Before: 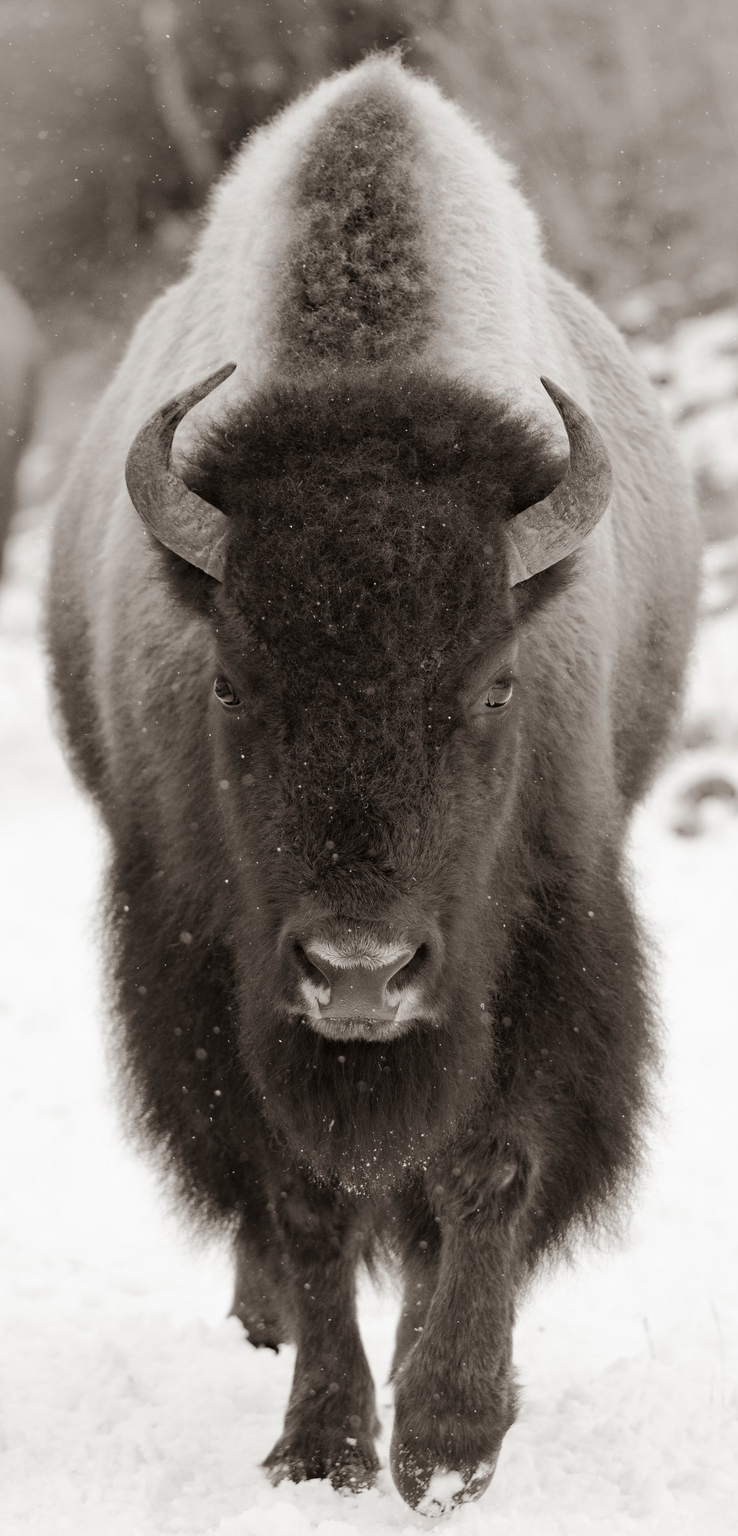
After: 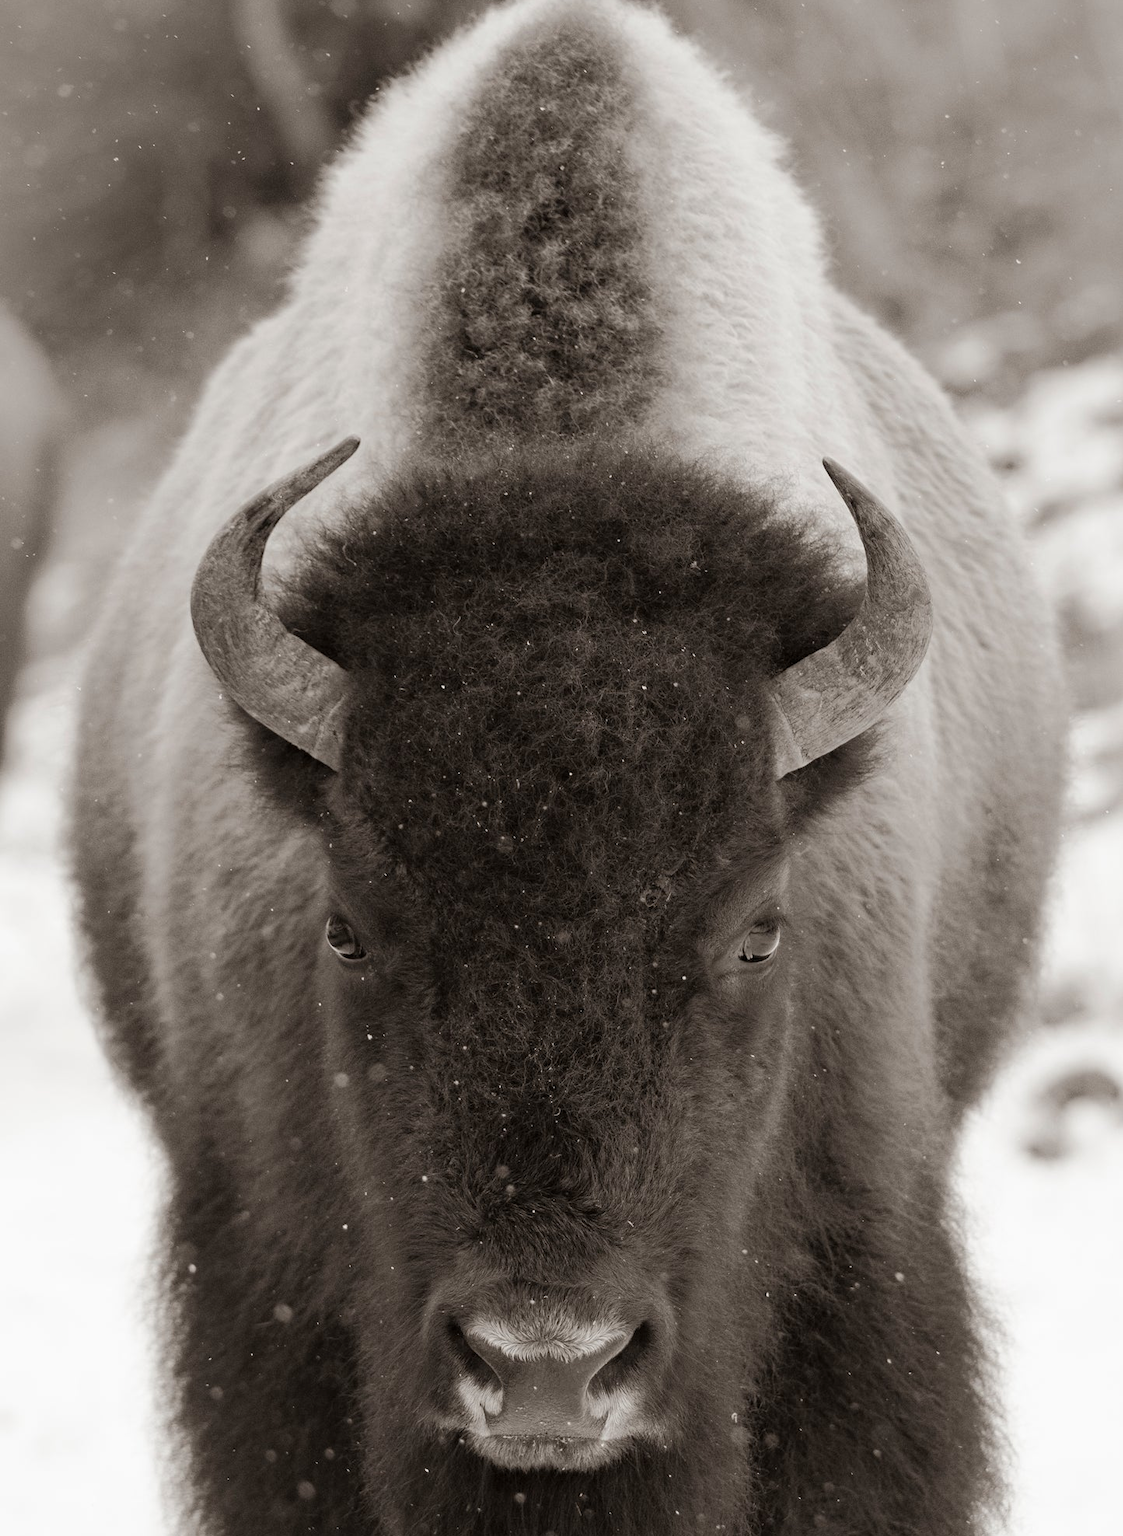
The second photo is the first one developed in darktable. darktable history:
crop and rotate: top 4.919%, bottom 29.384%
